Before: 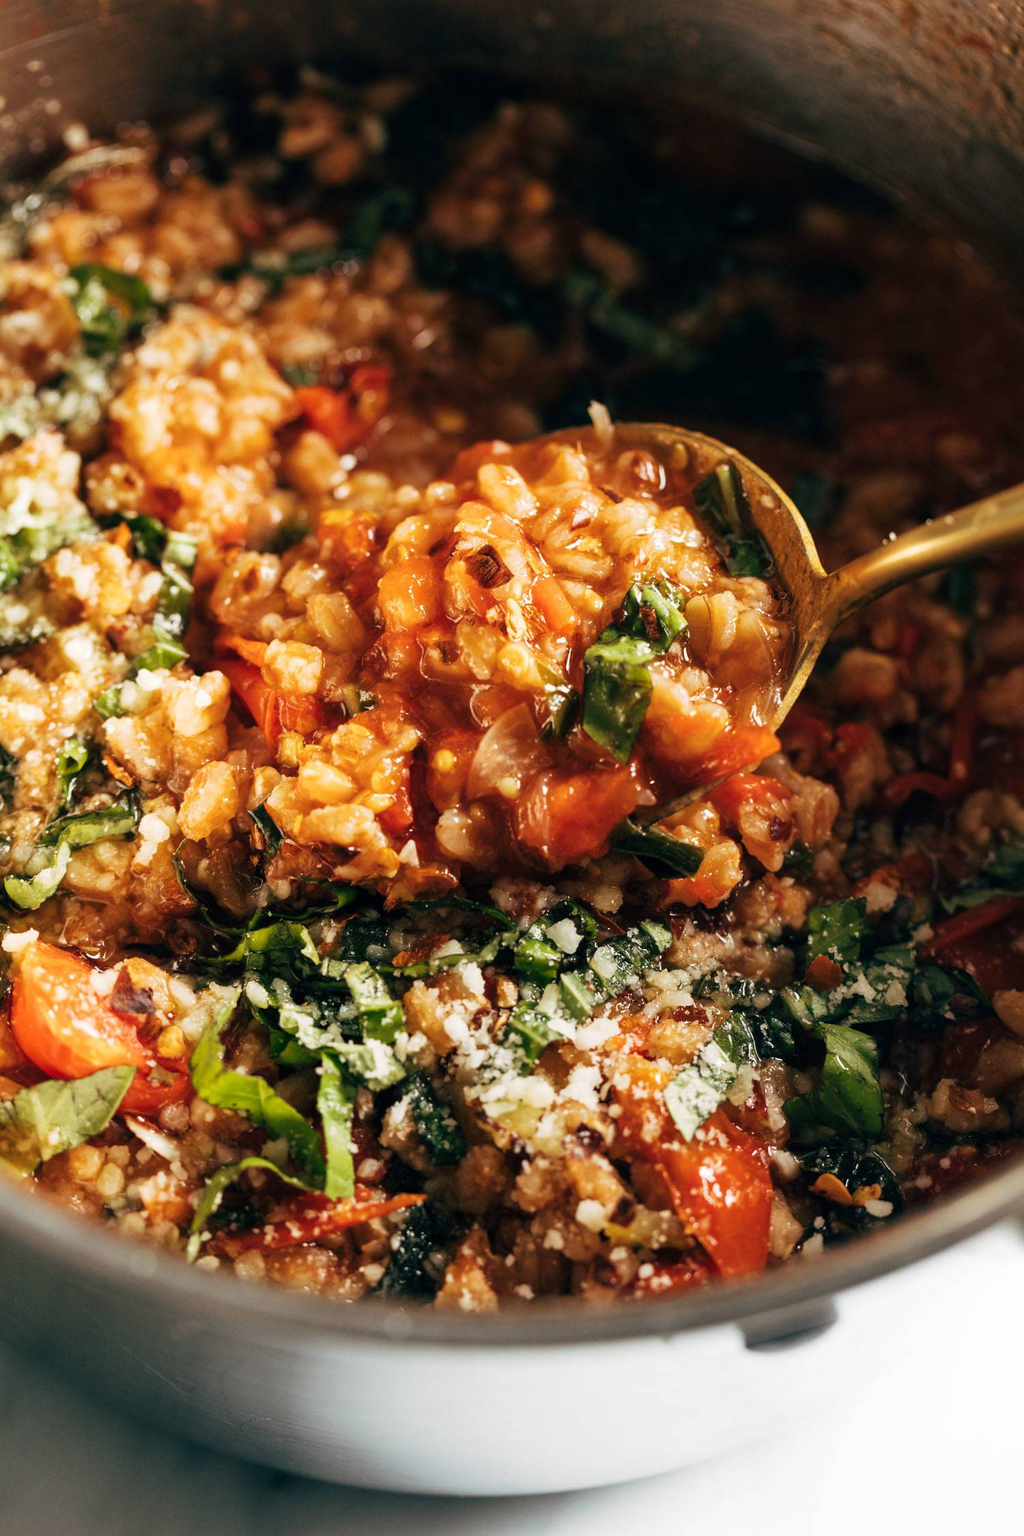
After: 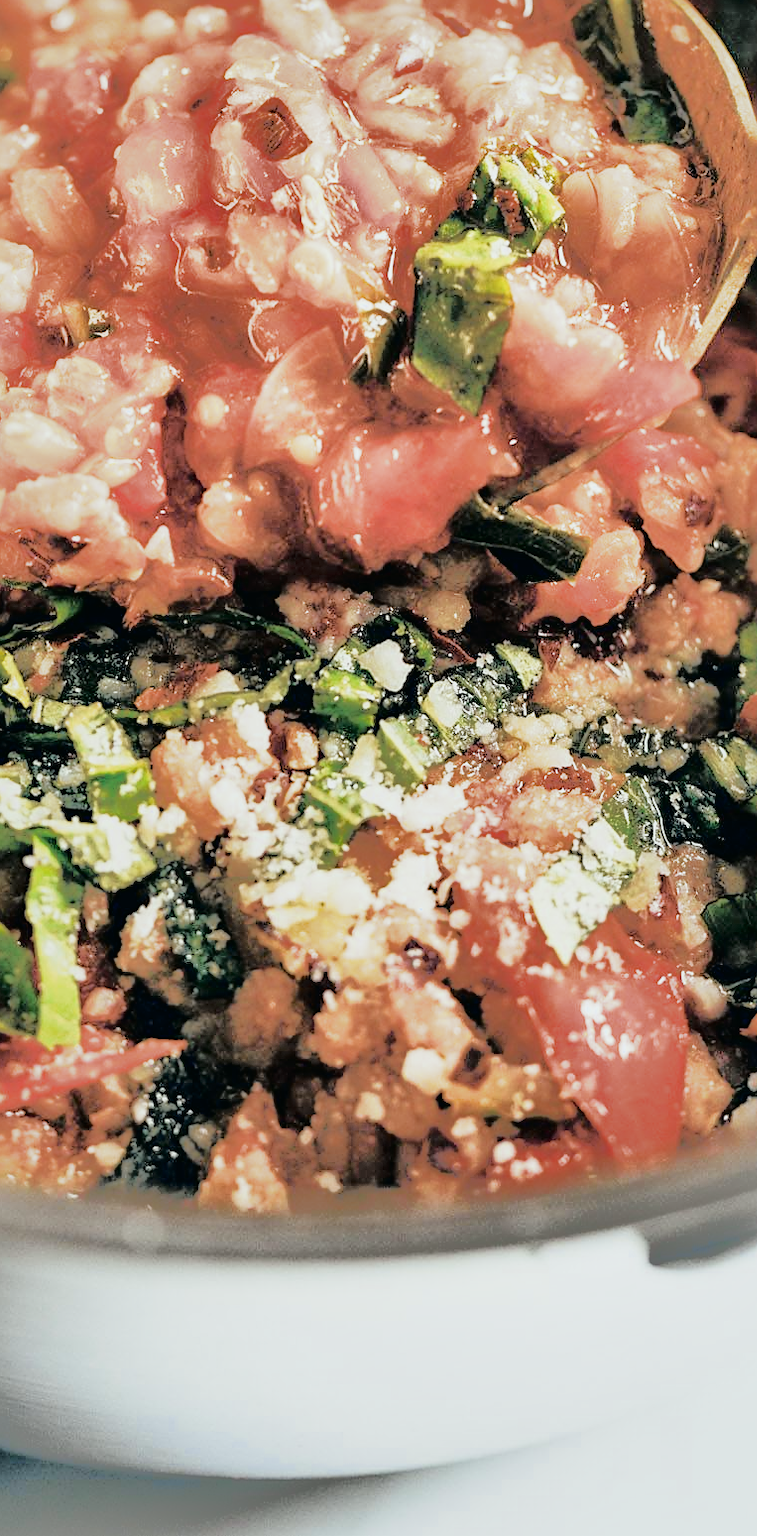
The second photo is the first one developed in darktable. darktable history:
sharpen: on, module defaults
crop and rotate: left 29.237%, top 31.152%, right 19.807%
filmic rgb: black relative exposure -7.65 EV, white relative exposure 4.56 EV, hardness 3.61, contrast 1.05
tone curve: curves: ch0 [(0.014, 0.013) (0.088, 0.043) (0.208, 0.176) (0.257, 0.267) (0.406, 0.483) (0.489, 0.556) (0.667, 0.73) (0.793, 0.851) (0.994, 0.974)]; ch1 [(0, 0) (0.161, 0.092) (0.35, 0.33) (0.392, 0.392) (0.457, 0.467) (0.505, 0.497) (0.537, 0.518) (0.553, 0.53) (0.58, 0.567) (0.739, 0.697) (1, 1)]; ch2 [(0, 0) (0.346, 0.362) (0.448, 0.419) (0.502, 0.499) (0.533, 0.517) (0.556, 0.533) (0.629, 0.619) (0.717, 0.678) (1, 1)], color space Lab, independent channels, preserve colors none
color correction: saturation 0.8
shadows and highlights: shadows -19.91, highlights -73.15
exposure: black level correction 0, exposure 1.9 EV, compensate highlight preservation false
